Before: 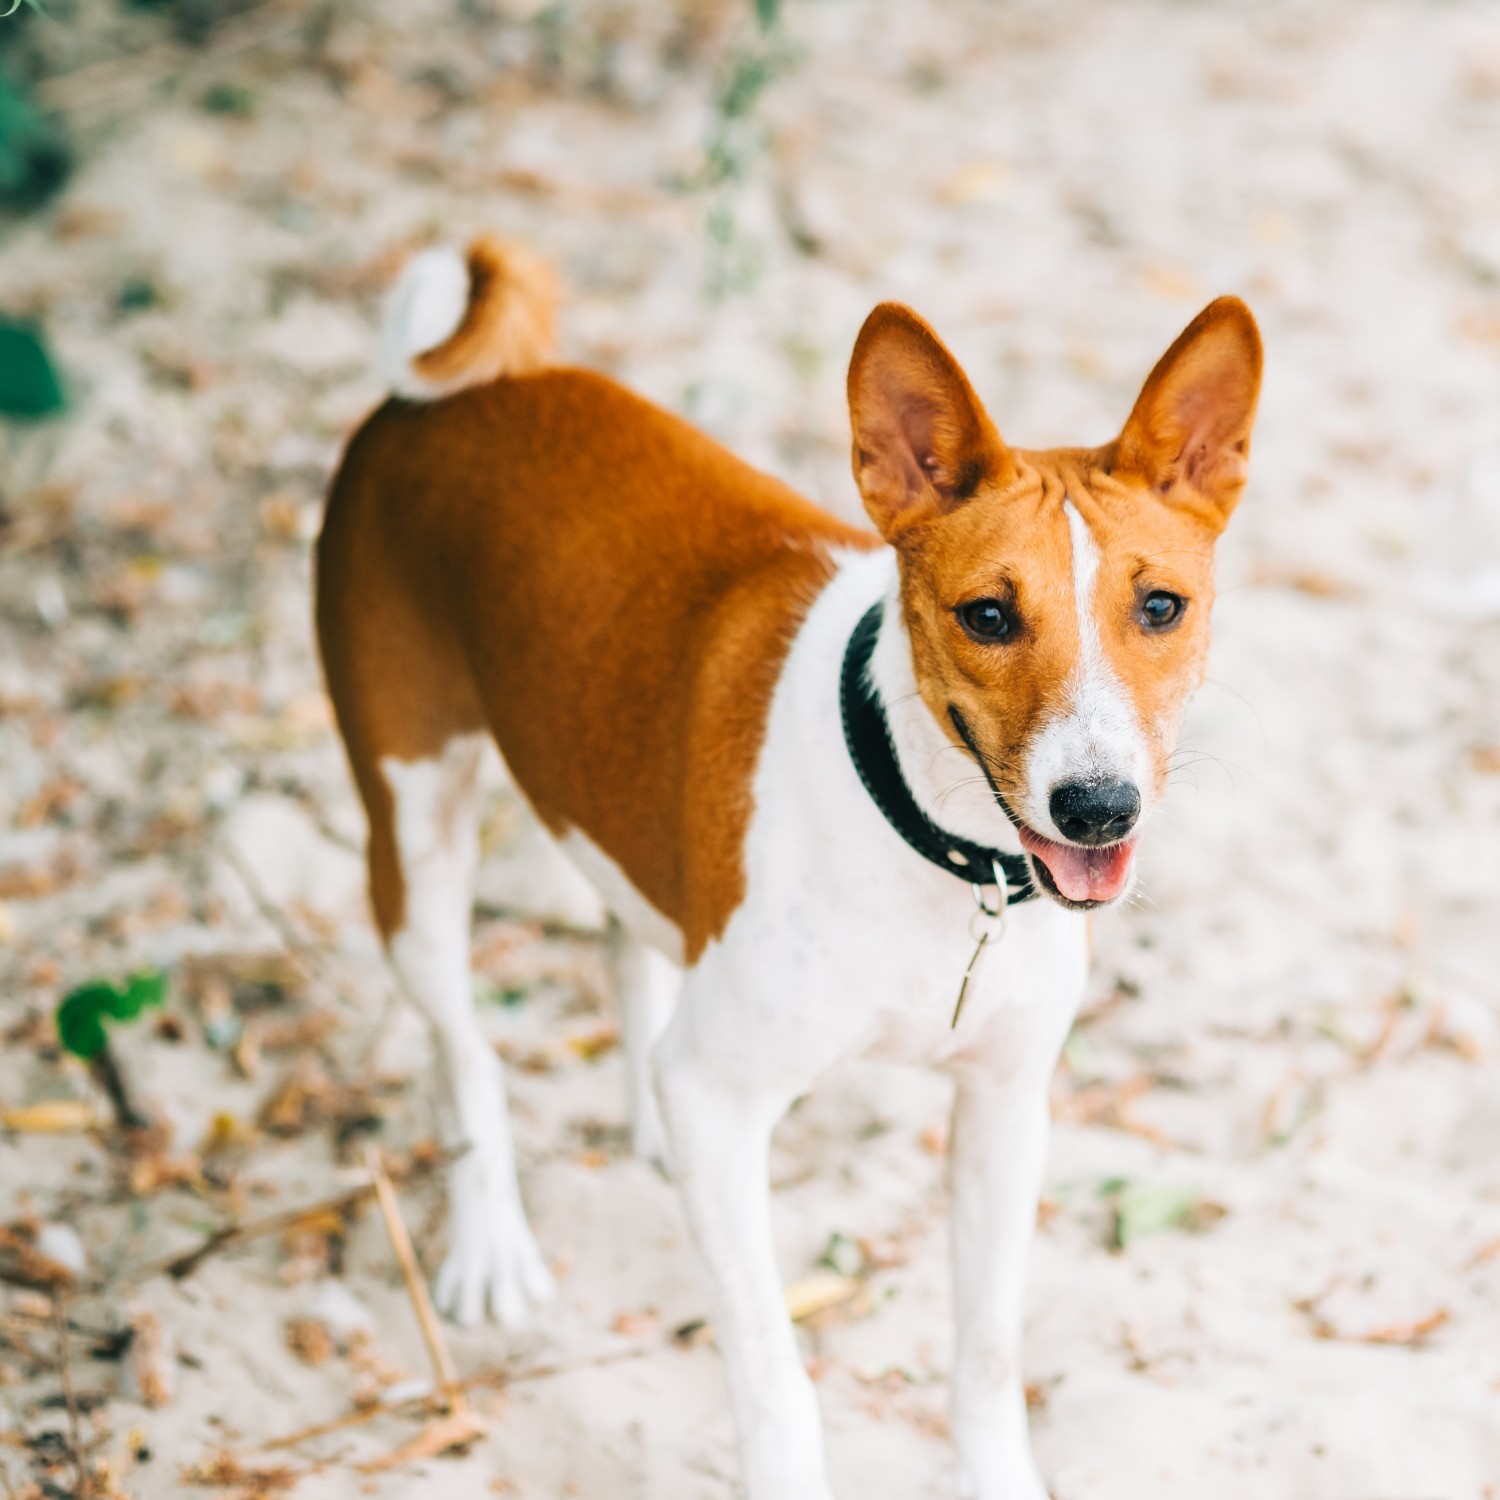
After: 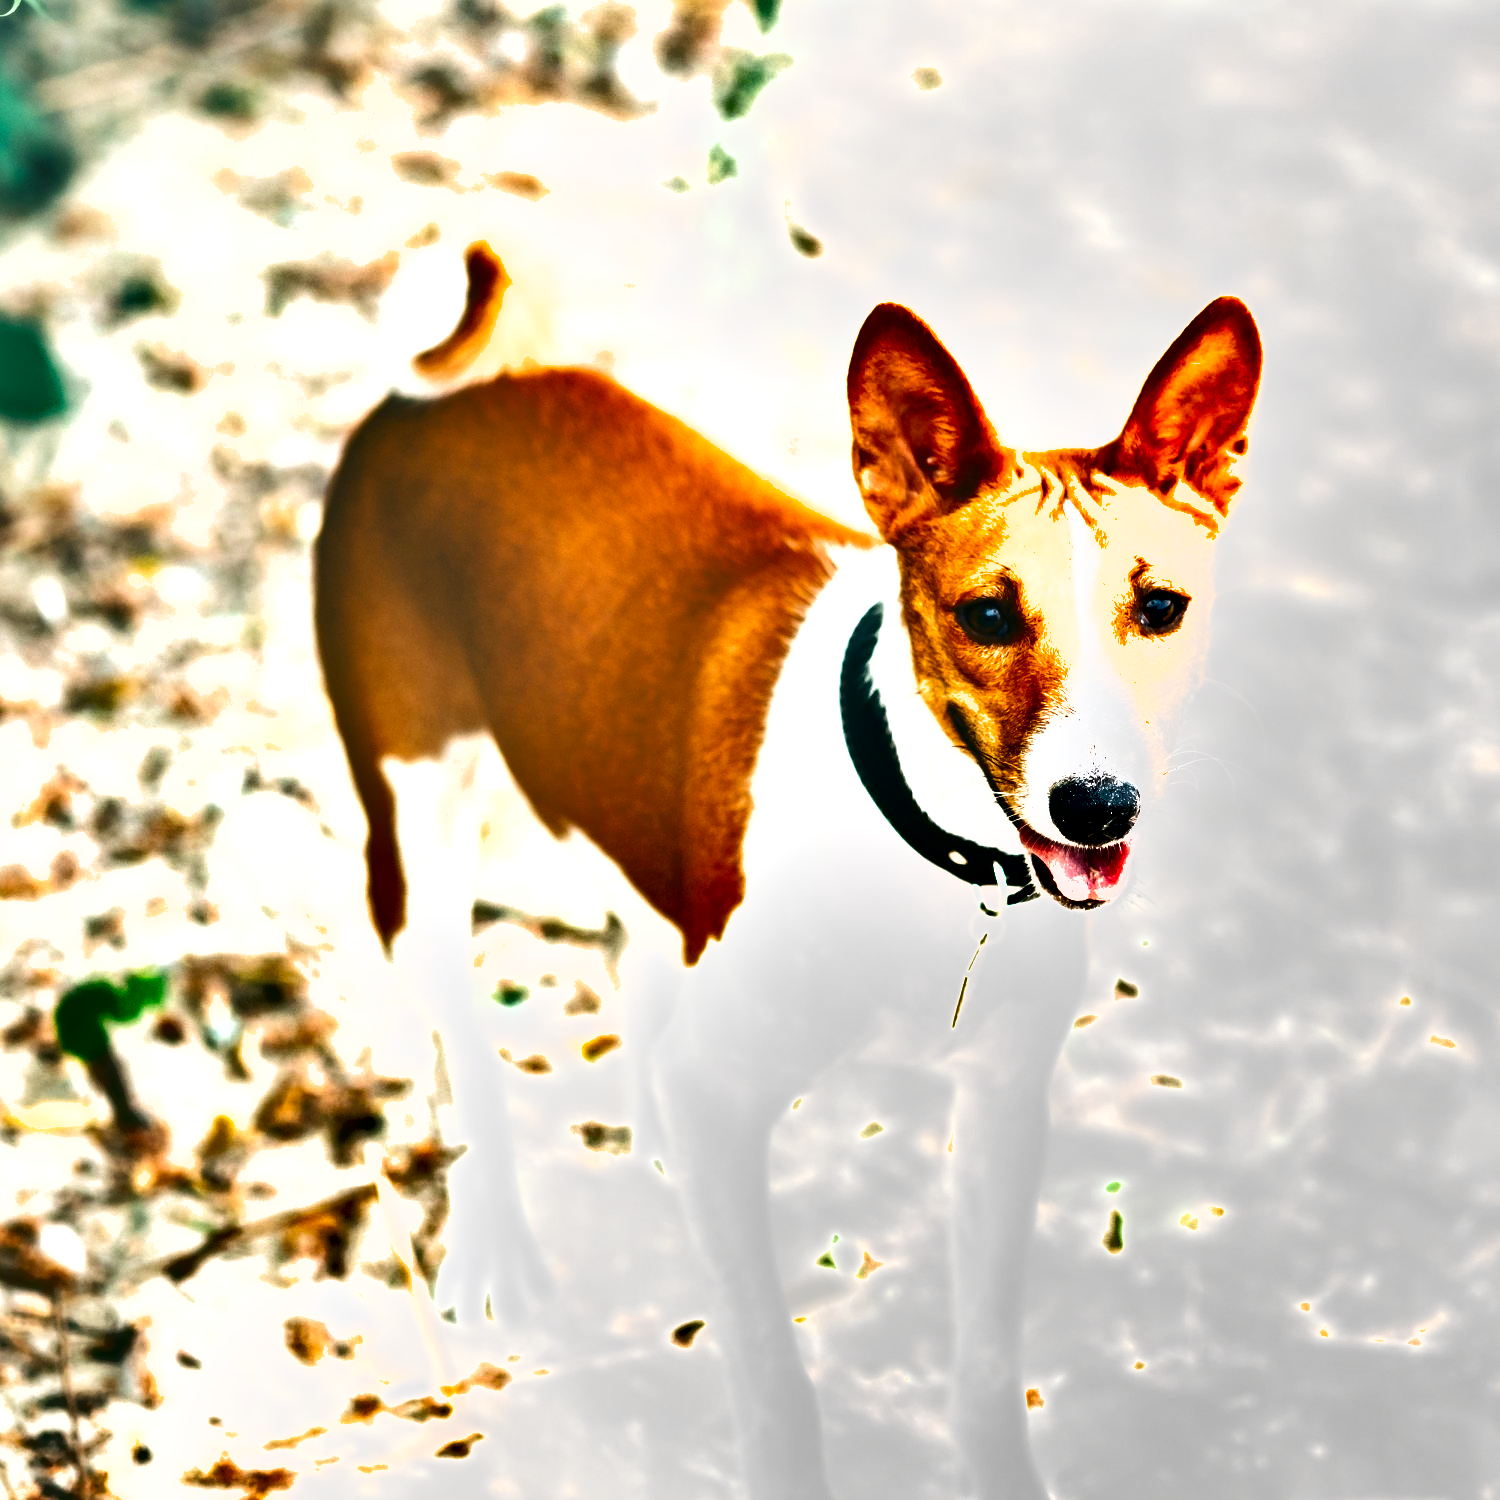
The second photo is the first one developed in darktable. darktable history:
shadows and highlights: radius 108.04, shadows 24.02, highlights -59.3, low approximation 0.01, soften with gaussian
exposure: black level correction 0, exposure 1.2 EV, compensate exposure bias true, compensate highlight preservation false
